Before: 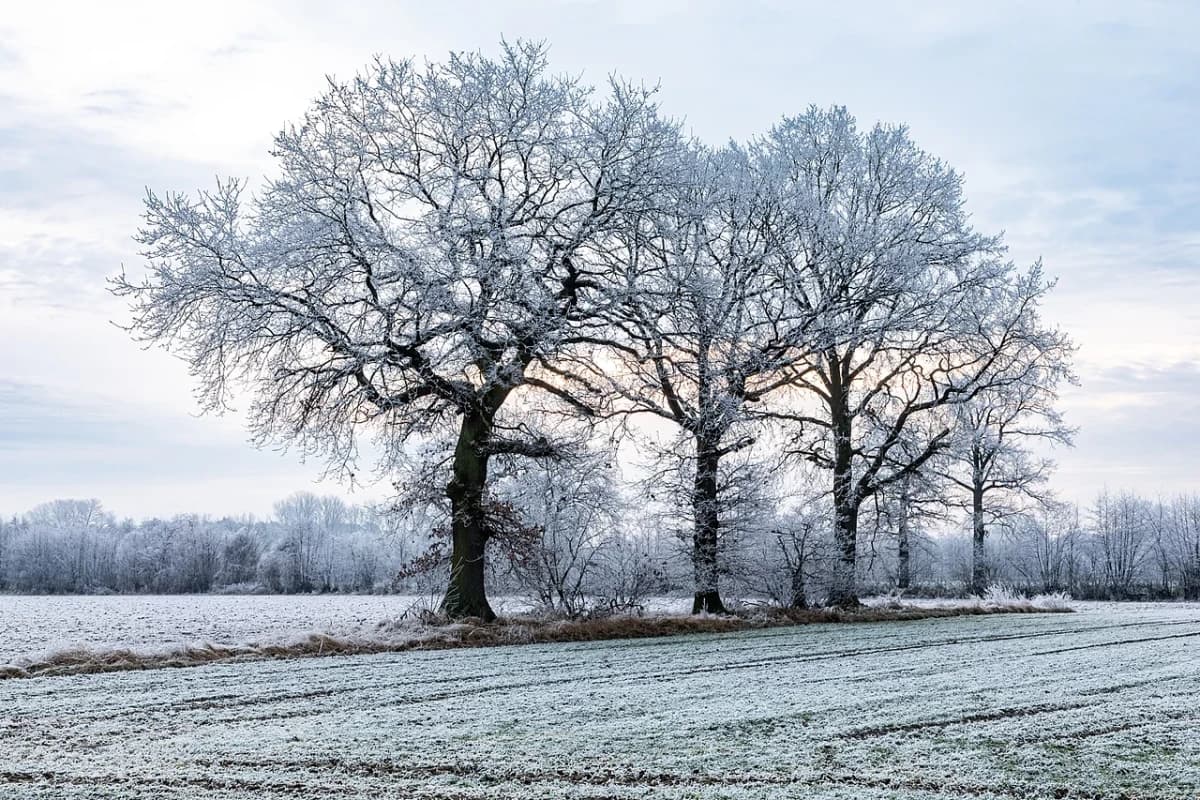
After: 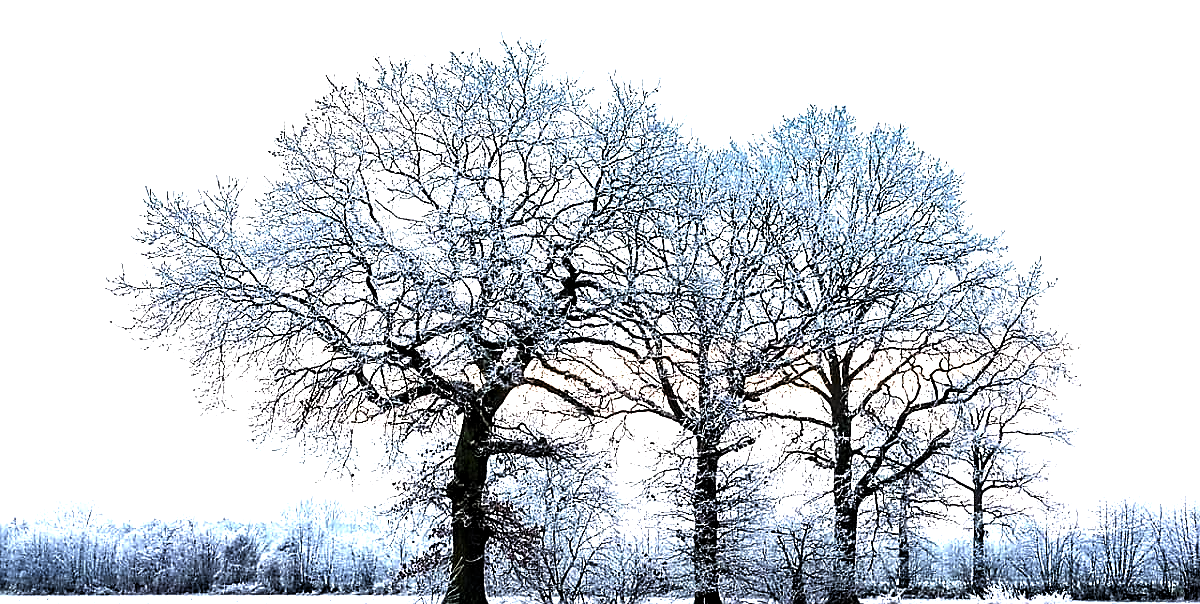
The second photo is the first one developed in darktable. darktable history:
levels: levels [0.044, 0.475, 0.791]
color balance rgb: shadows lift › chroma 1.01%, shadows lift › hue 31.62°, global offset › luminance -0.269%, perceptual saturation grading › global saturation 36.581%, global vibrance 15.821%, saturation formula JzAzBz (2021)
crop: bottom 24.4%
exposure: exposure 0.519 EV, compensate exposure bias true, compensate highlight preservation false
sharpen: radius 1.393, amount 1.244, threshold 0.834
